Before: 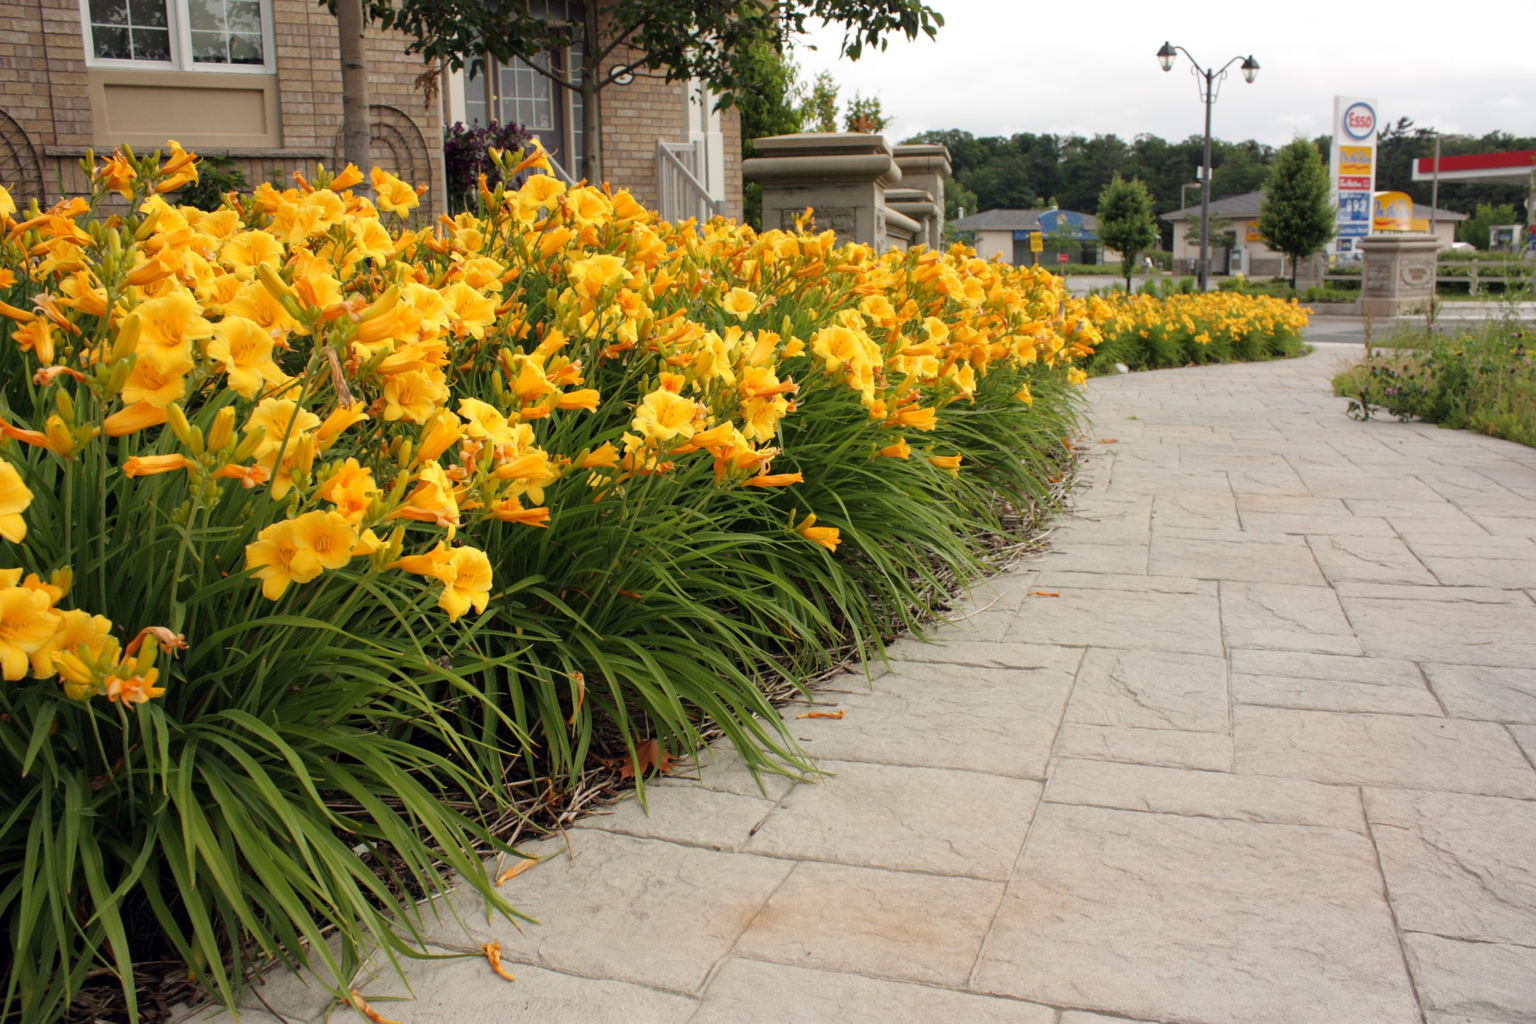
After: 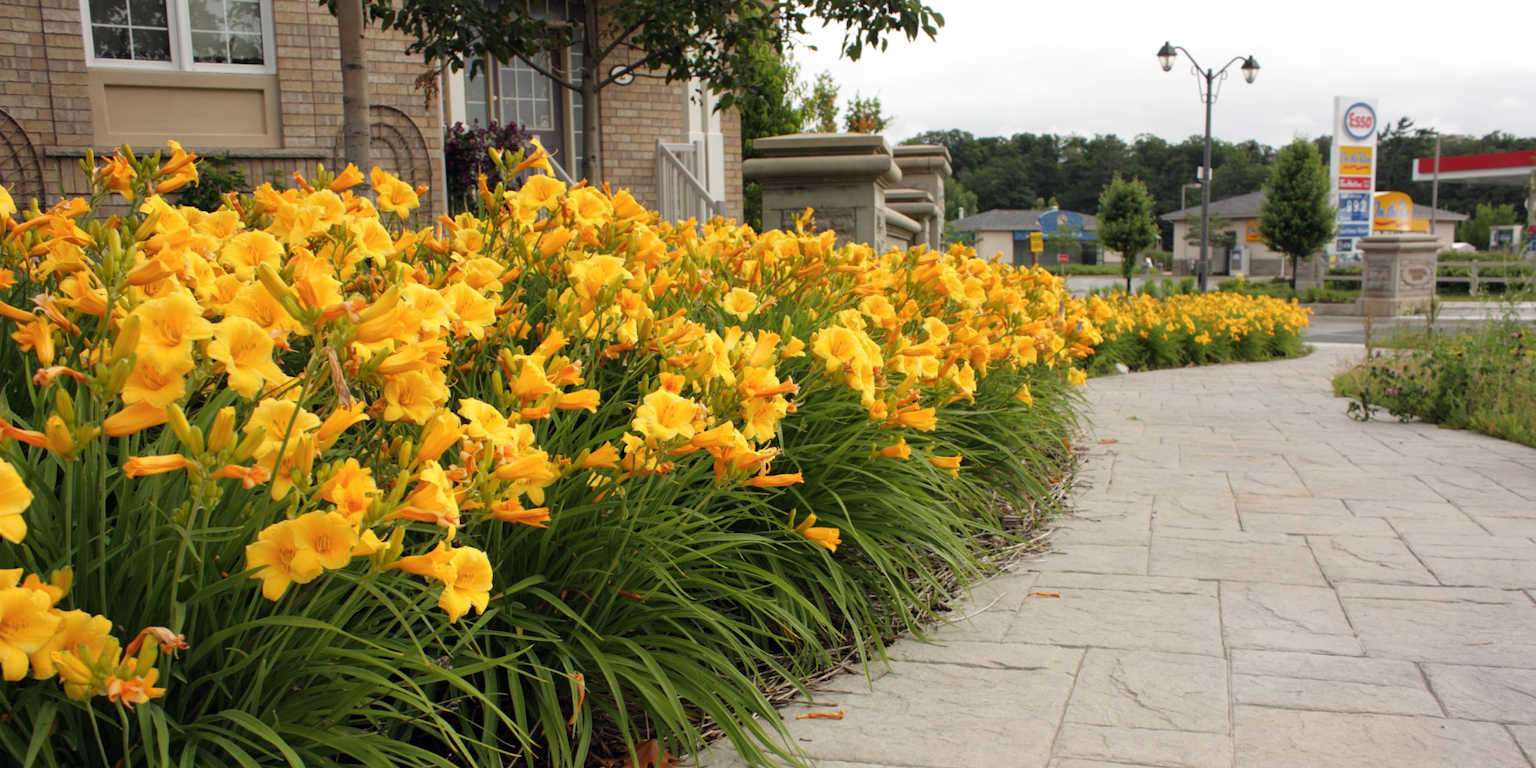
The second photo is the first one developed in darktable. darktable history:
color balance rgb: on, module defaults
crop: bottom 24.988%
